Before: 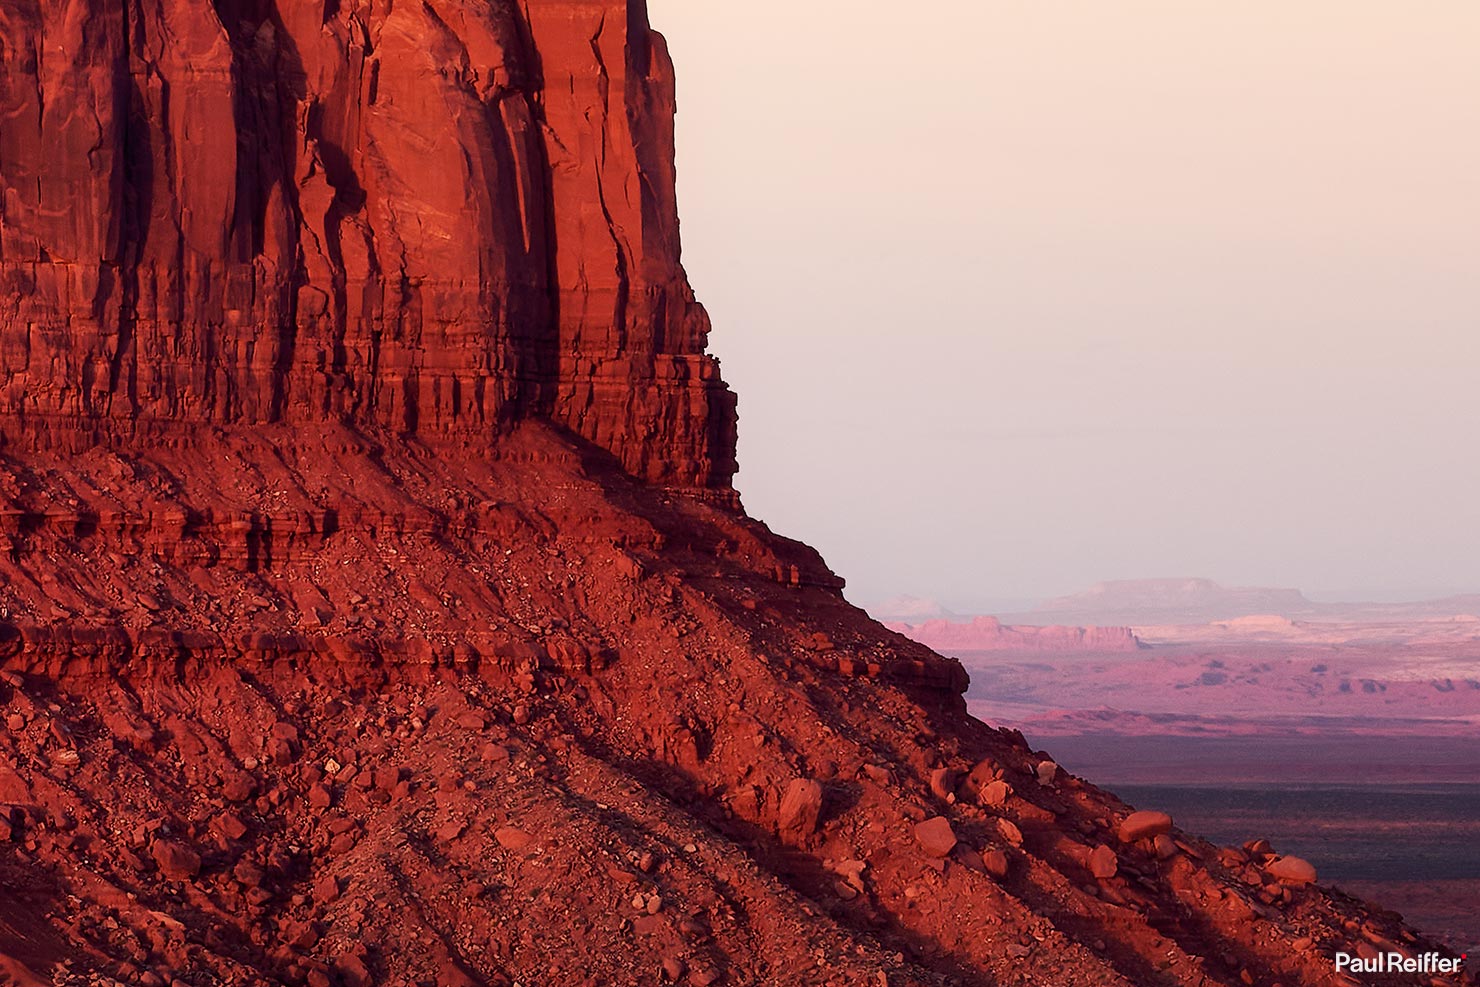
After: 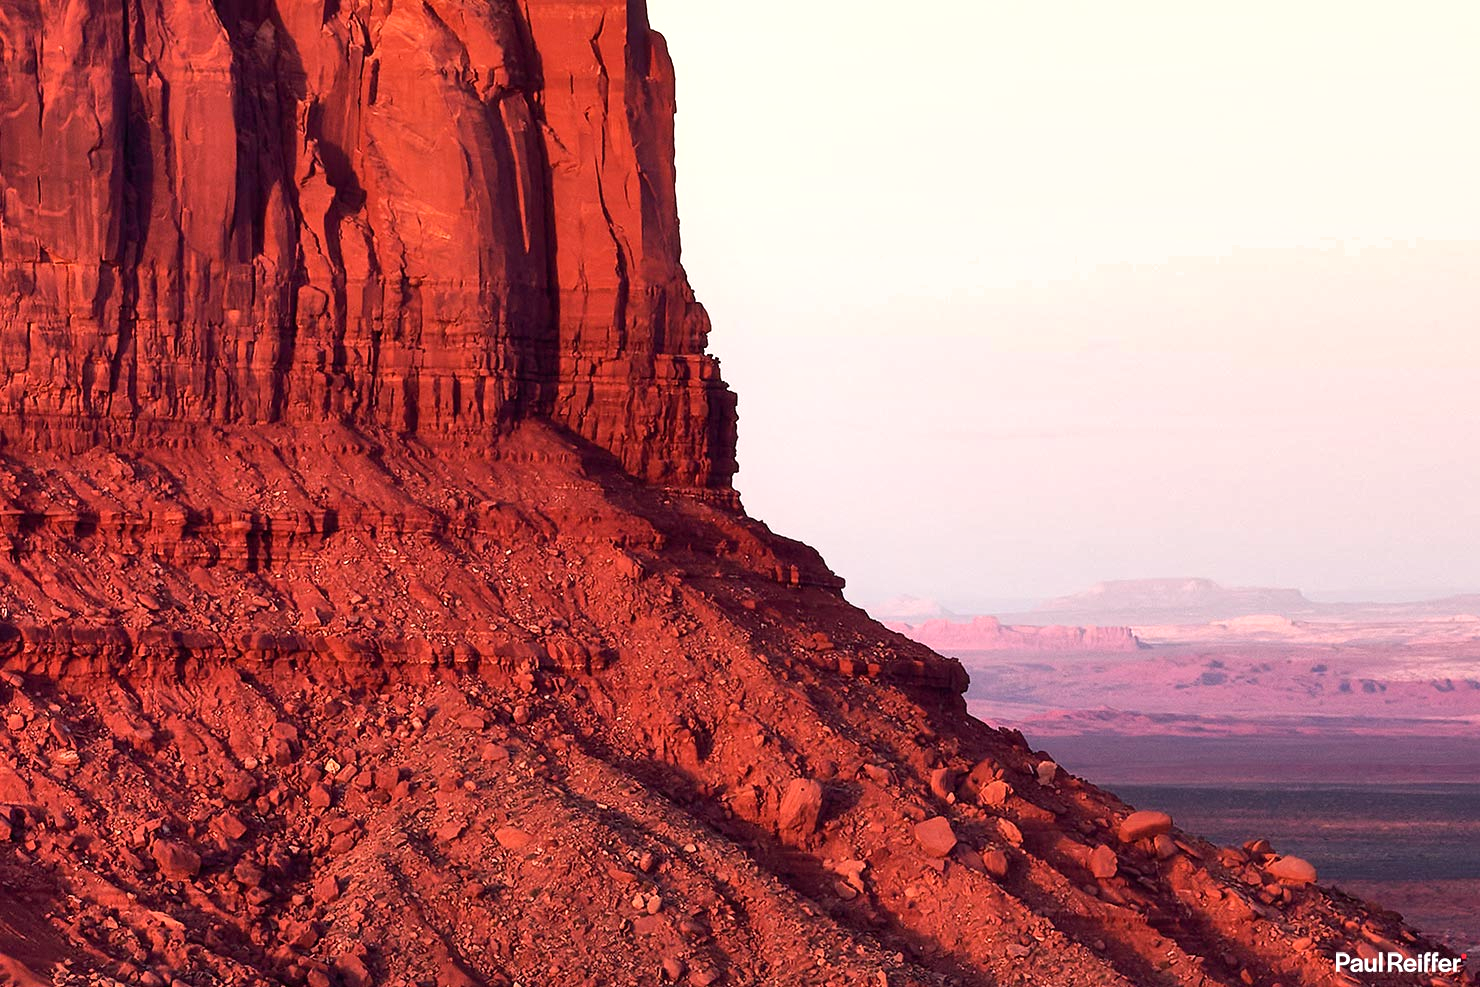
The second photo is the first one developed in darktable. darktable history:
shadows and highlights: shadows 48.52, highlights -42.31, soften with gaussian
exposure: exposure 0.567 EV, compensate highlight preservation false
